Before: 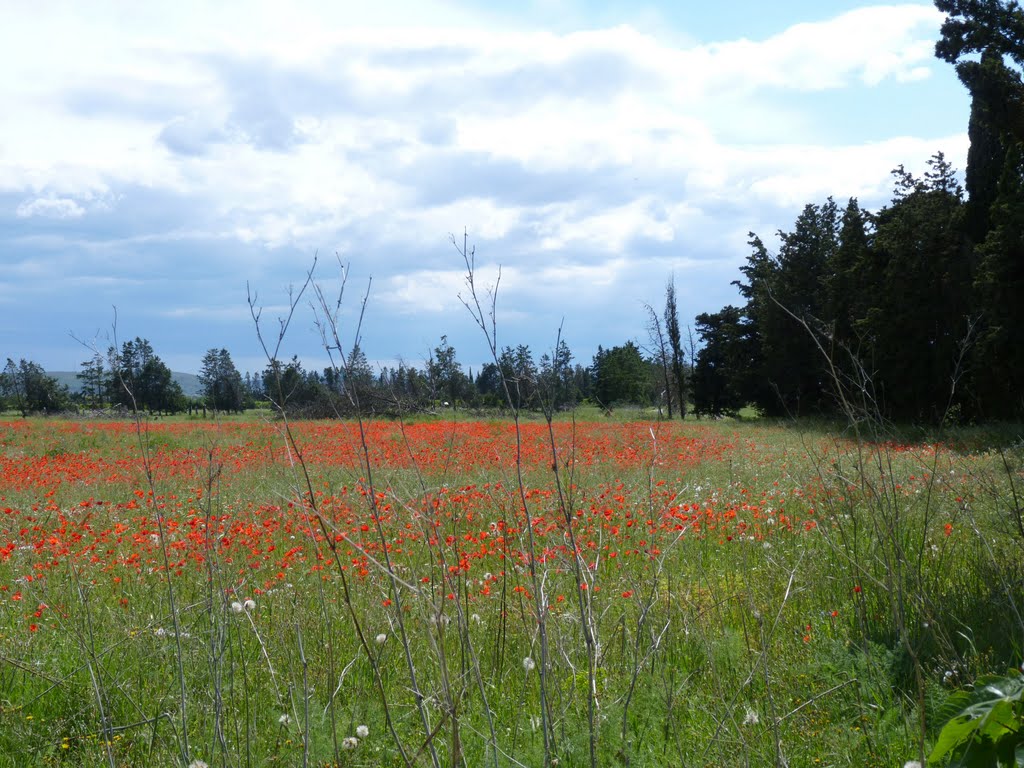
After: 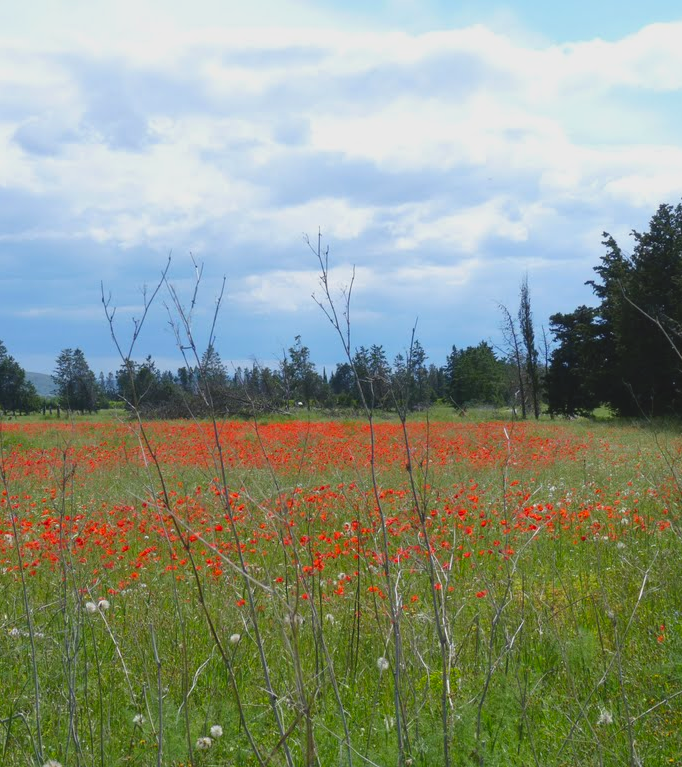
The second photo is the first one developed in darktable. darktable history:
lowpass: radius 0.1, contrast 0.85, saturation 1.1, unbound 0
crop and rotate: left 14.292%, right 19.041%
